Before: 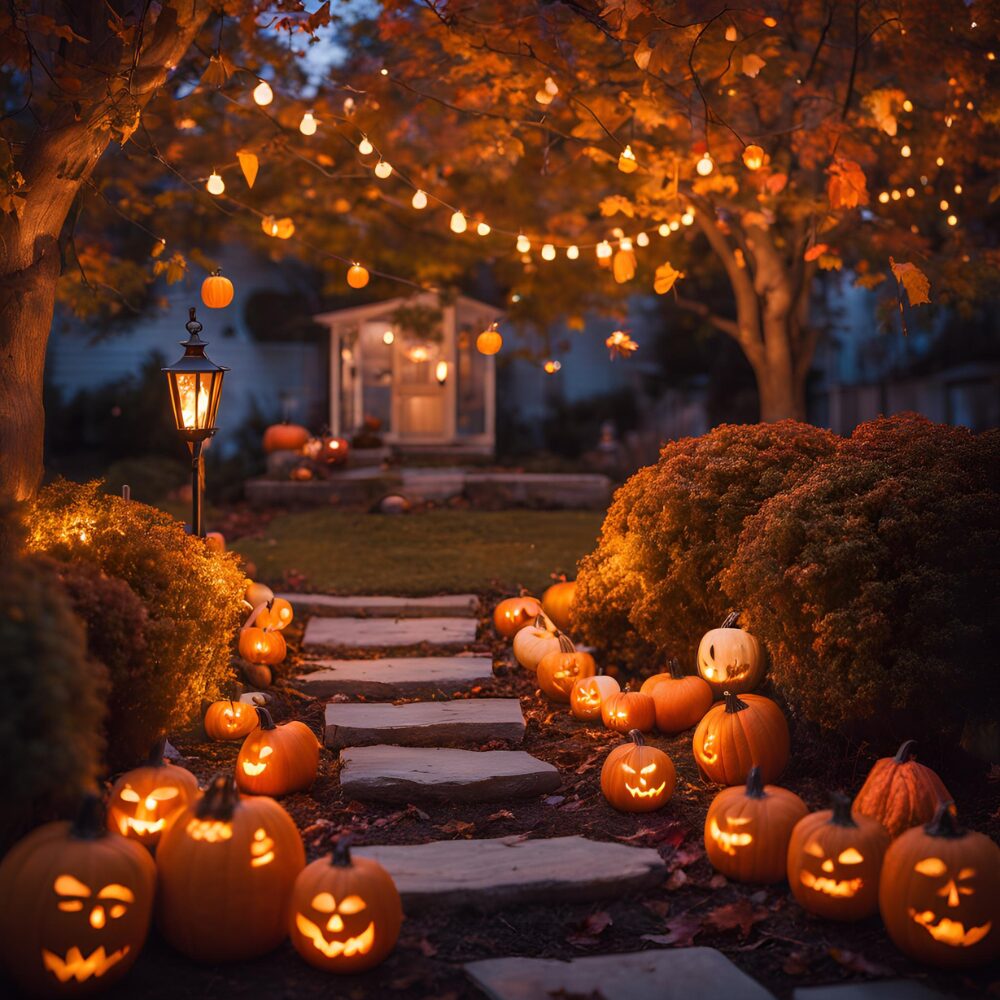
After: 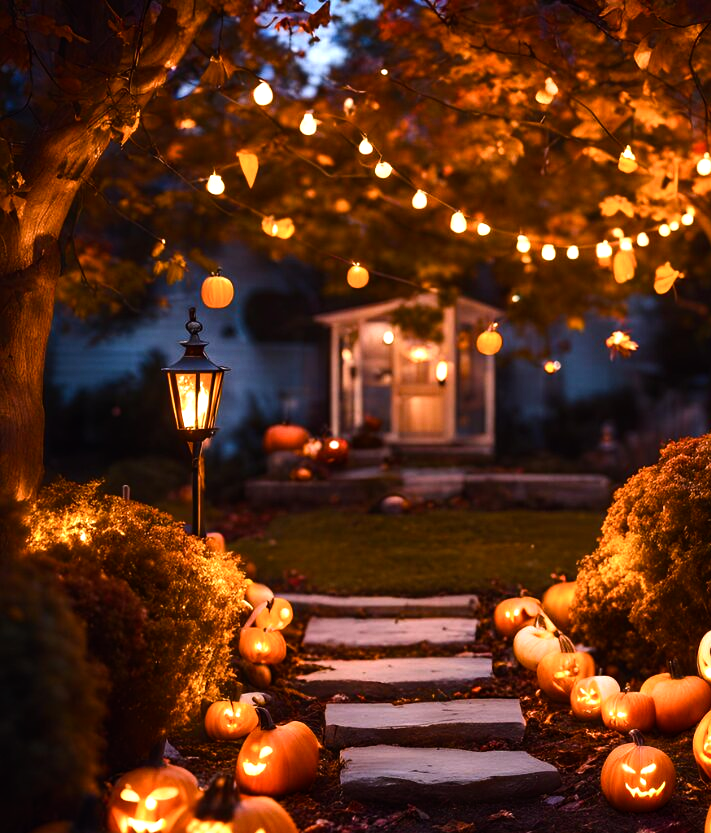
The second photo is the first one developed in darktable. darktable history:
crop: right 28.885%, bottom 16.626%
tone equalizer: -8 EV -1.08 EV, -7 EV -1.01 EV, -6 EV -0.867 EV, -5 EV -0.578 EV, -3 EV 0.578 EV, -2 EV 0.867 EV, -1 EV 1.01 EV, +0 EV 1.08 EV, edges refinement/feathering 500, mask exposure compensation -1.57 EV, preserve details no
color balance rgb: perceptual saturation grading › global saturation 20%, perceptual saturation grading › highlights -25%, perceptual saturation grading › shadows 25%
